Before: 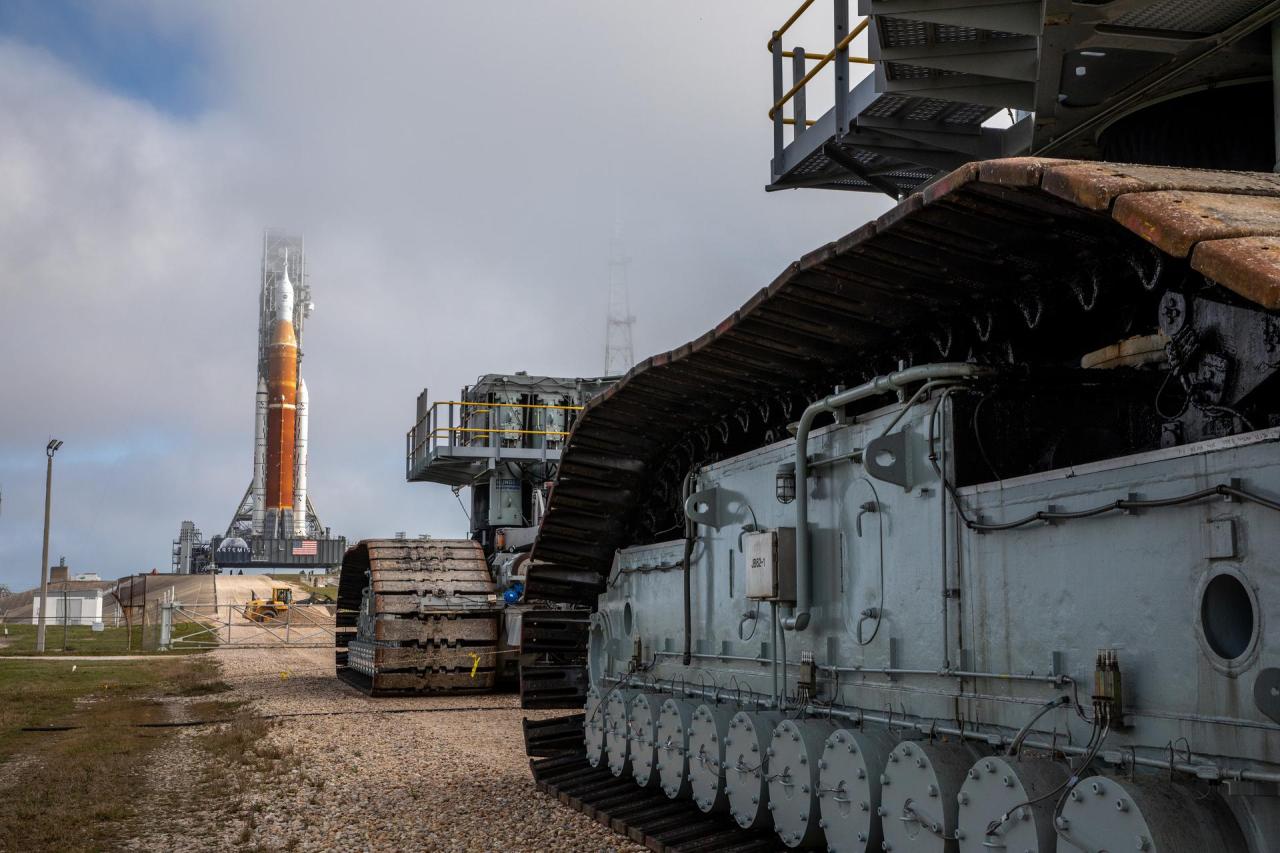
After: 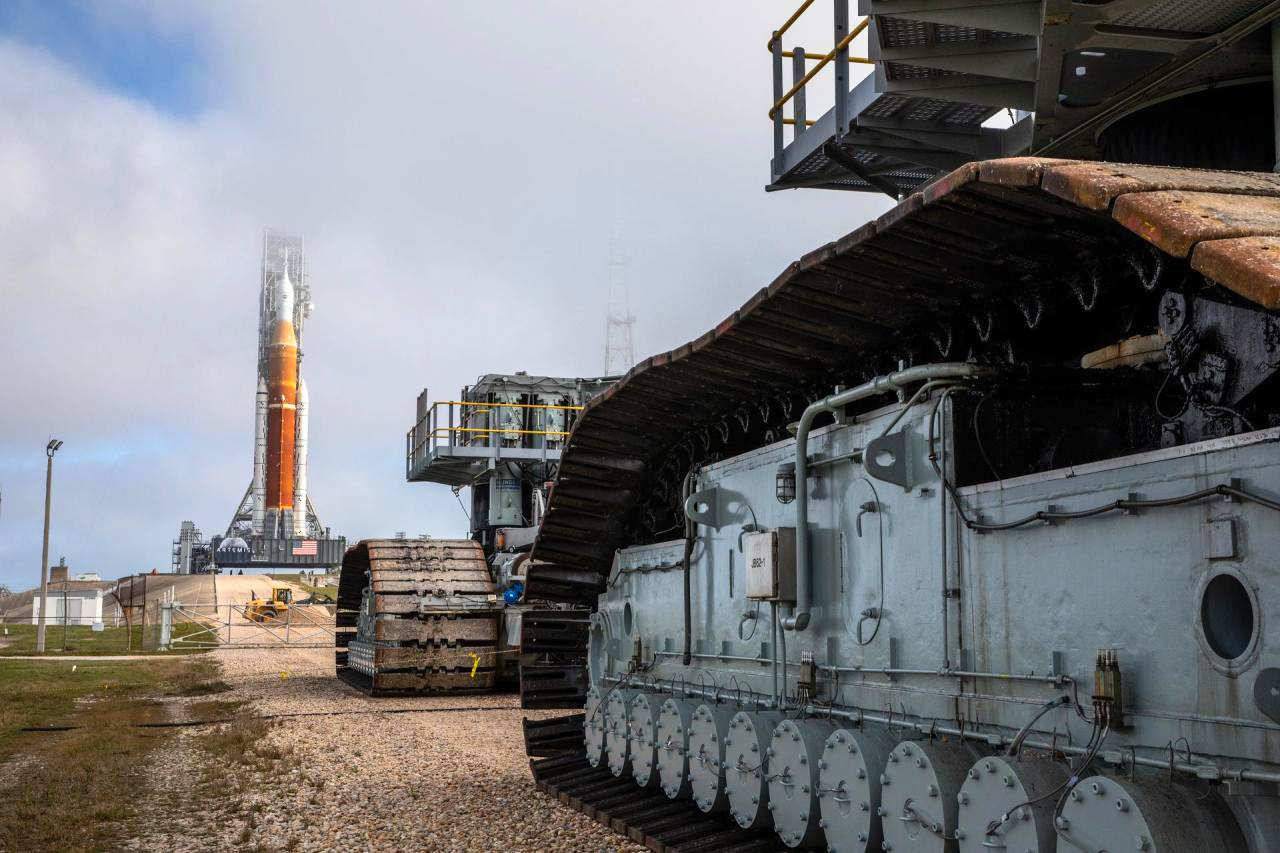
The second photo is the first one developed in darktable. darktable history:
contrast brightness saturation: contrast 0.196, brightness 0.164, saturation 0.216
